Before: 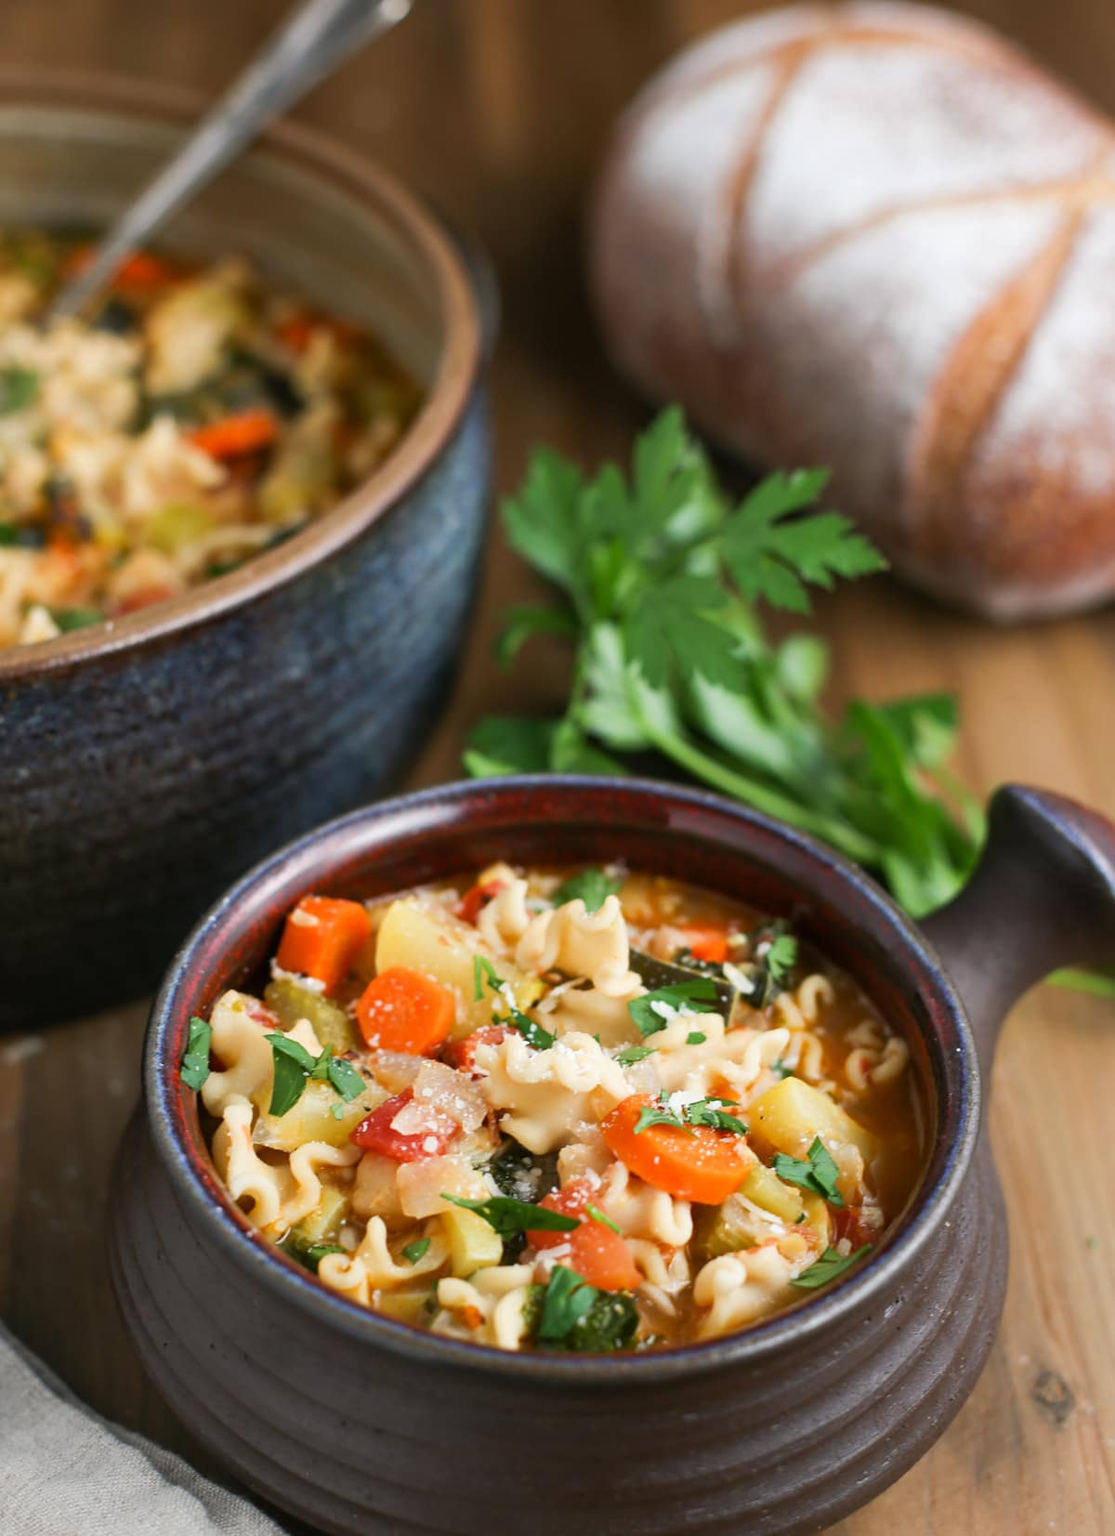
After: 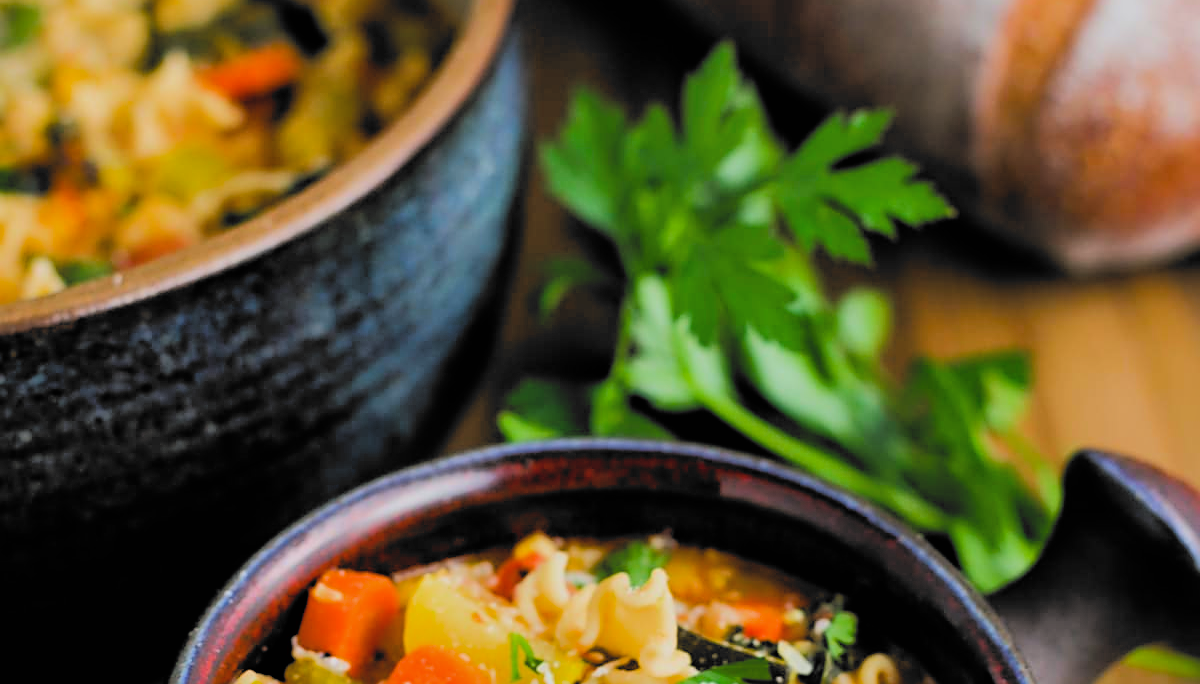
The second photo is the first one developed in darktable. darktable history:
exposure: exposure 0.026 EV, compensate highlight preservation false
sharpen: on, module defaults
crop and rotate: top 24.003%, bottom 34.605%
filmic rgb: black relative exposure -5.08 EV, white relative exposure 3.96 EV, threshold 5.98 EV, hardness 2.89, contrast 1.41, highlights saturation mix -29.81%, color science v6 (2022), enable highlight reconstruction true
shadows and highlights: on, module defaults
color balance rgb: shadows lift › chroma 2.012%, shadows lift › hue 220.4°, linear chroma grading › global chroma 9.824%, perceptual saturation grading › global saturation 19.907%, global vibrance 20%
